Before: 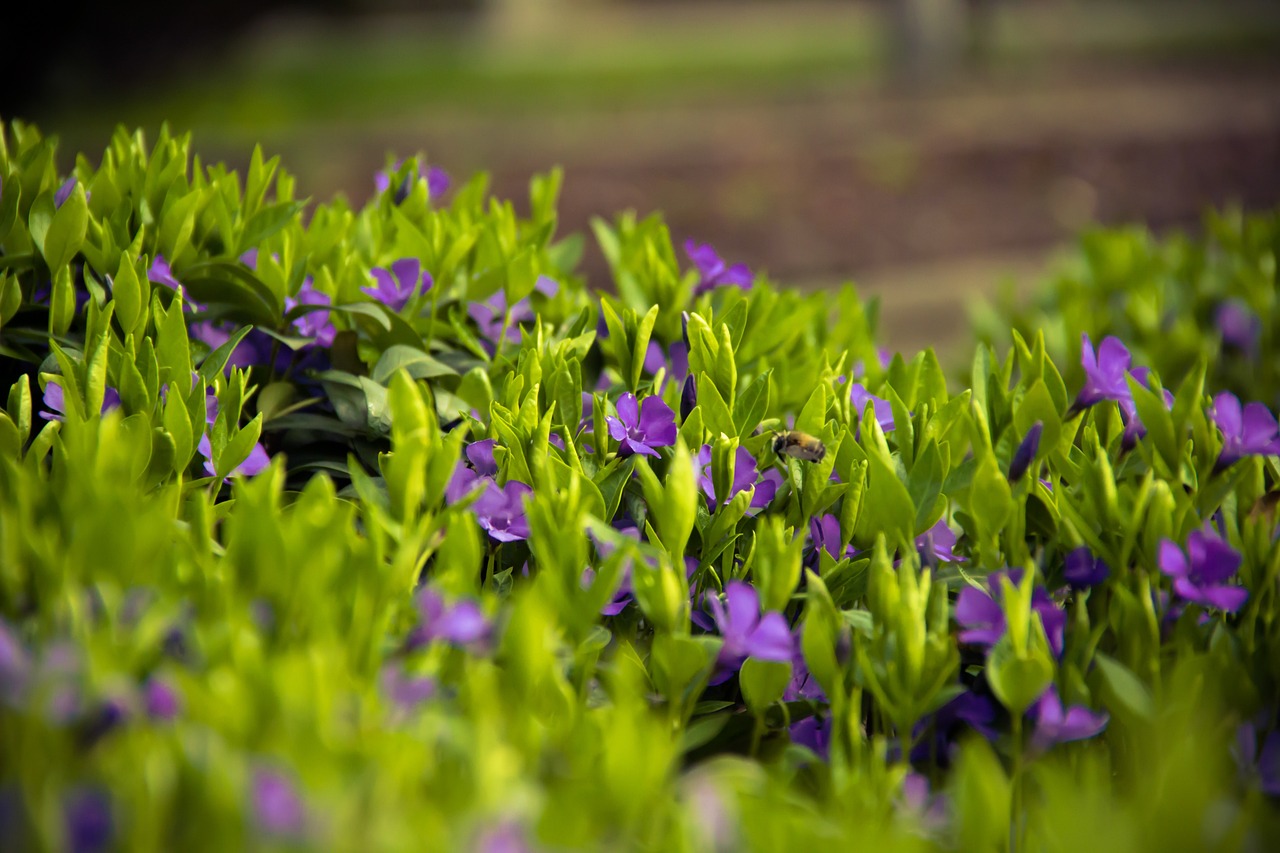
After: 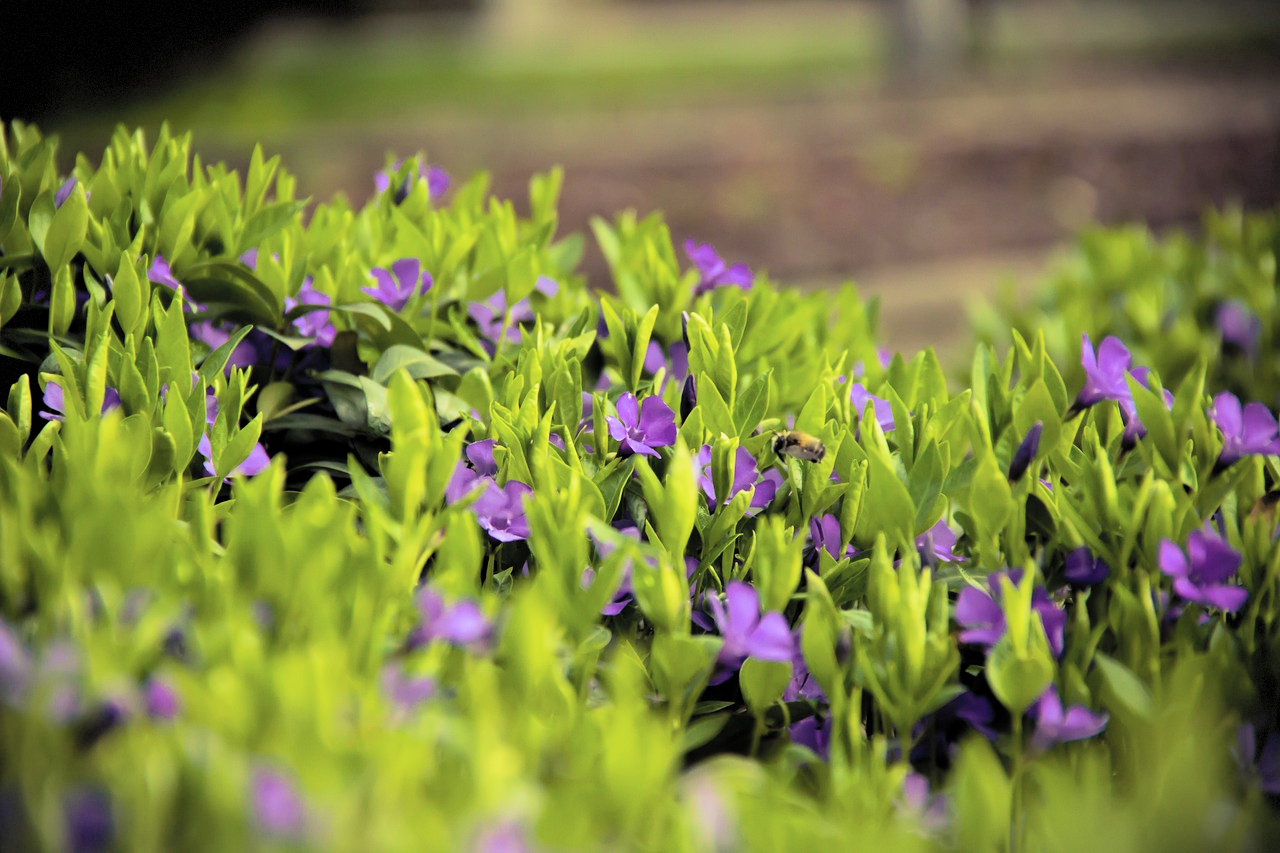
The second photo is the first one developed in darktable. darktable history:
contrast brightness saturation: contrast 0.138, brightness 0.225
filmic rgb: middle gray luminance 9.06%, black relative exposure -10.61 EV, white relative exposure 3.44 EV, threshold 2.97 EV, target black luminance 0%, hardness 5.96, latitude 59.59%, contrast 1.09, highlights saturation mix 5.77%, shadows ↔ highlights balance 29.08%, iterations of high-quality reconstruction 0, enable highlight reconstruction true
vignetting: fall-off start 97.53%, fall-off radius 100.91%, width/height ratio 1.366, dithering 8-bit output
